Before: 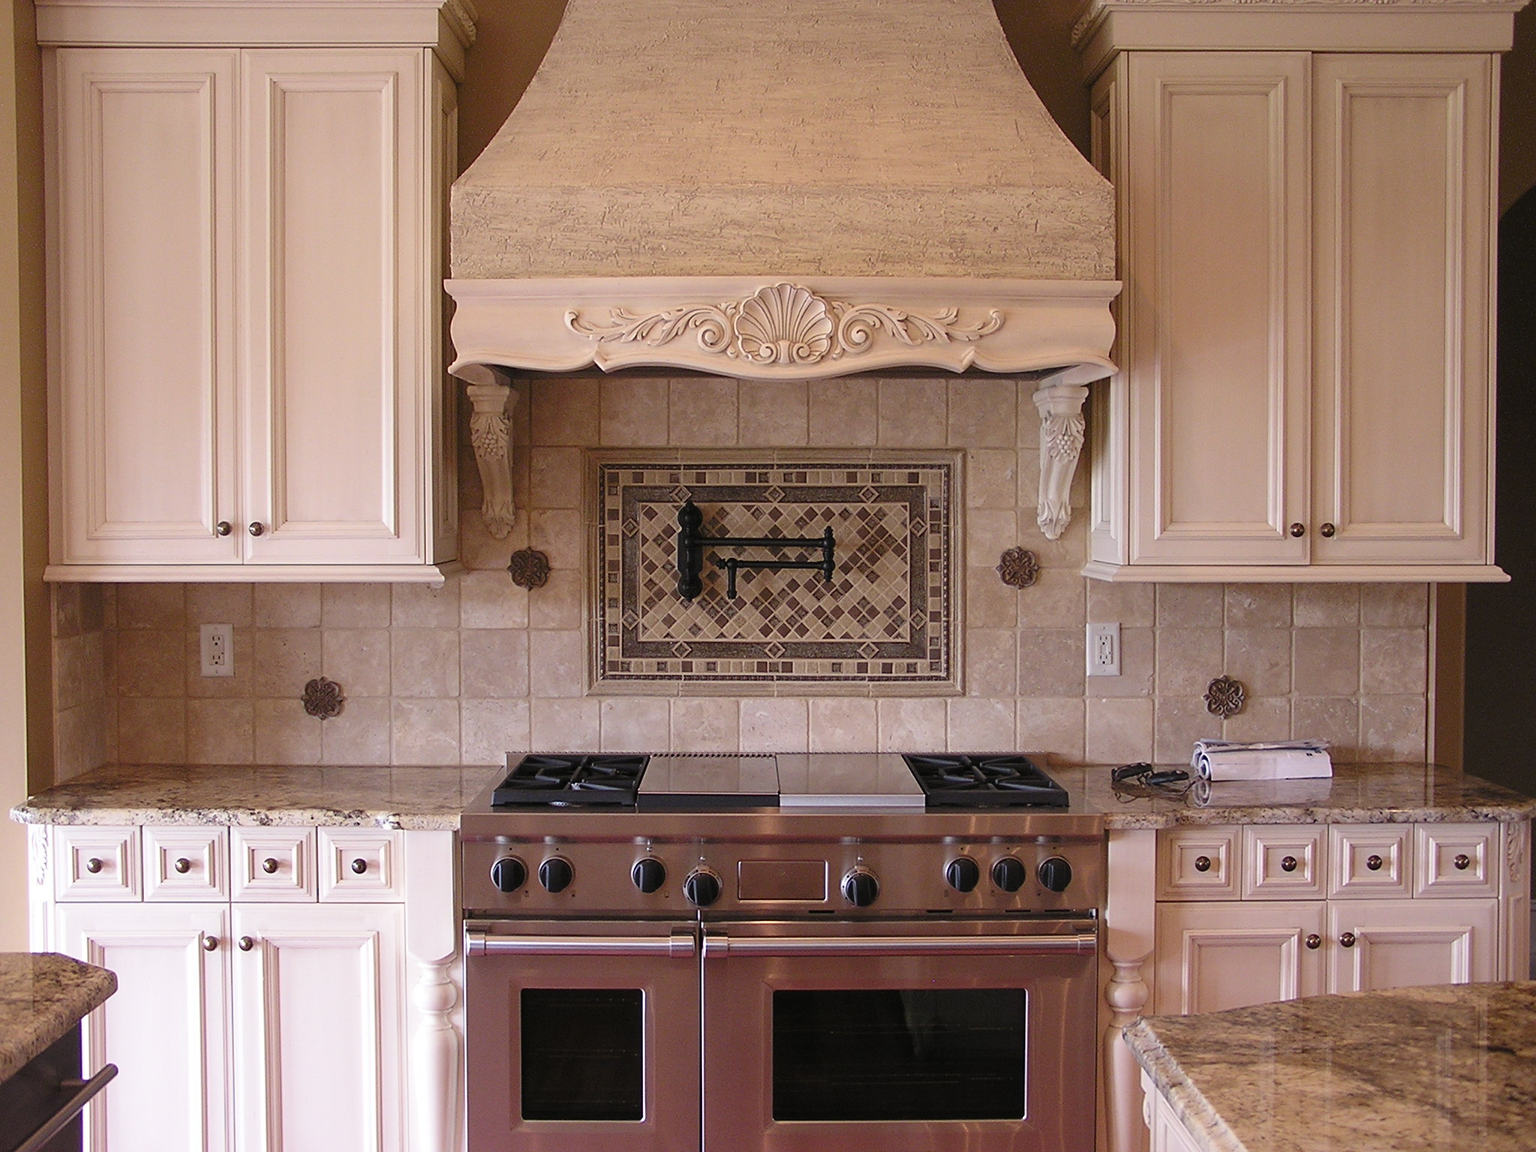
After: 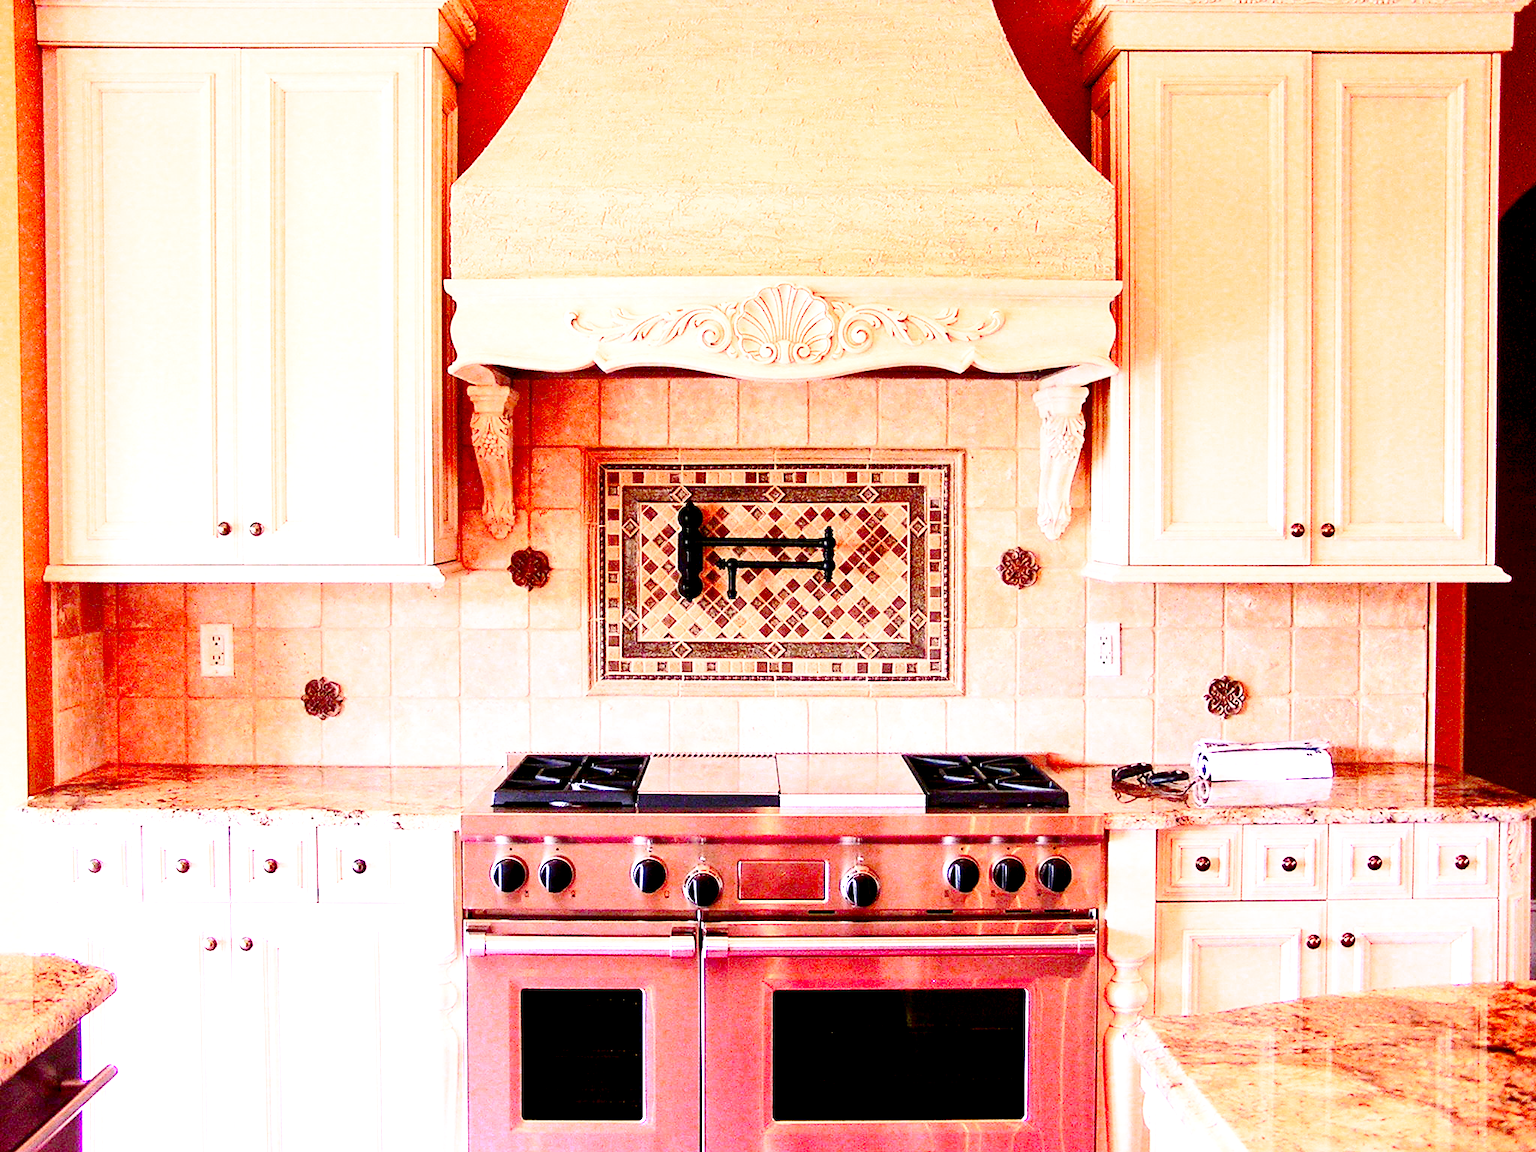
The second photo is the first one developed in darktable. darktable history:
tone equalizer: -8 EV 1.03 EV, -7 EV 1.04 EV, -6 EV 1 EV, -5 EV 1.01 EV, -4 EV 1.02 EV, -3 EV 0.766 EV, -2 EV 0.47 EV, -1 EV 0.273 EV
base curve: curves: ch0 [(0, 0) (0.028, 0.03) (0.121, 0.232) (0.46, 0.748) (0.859, 0.968) (1, 1)], preserve colors none
exposure: black level correction 0.011, exposure 1.082 EV, compensate exposure bias true, compensate highlight preservation false
contrast brightness saturation: contrast 0.238, brightness -0.237, saturation 0.138
color zones: curves: ch0 [(0.473, 0.374) (0.742, 0.784)]; ch1 [(0.354, 0.737) (0.742, 0.705)]; ch2 [(0.318, 0.421) (0.758, 0.532)]
